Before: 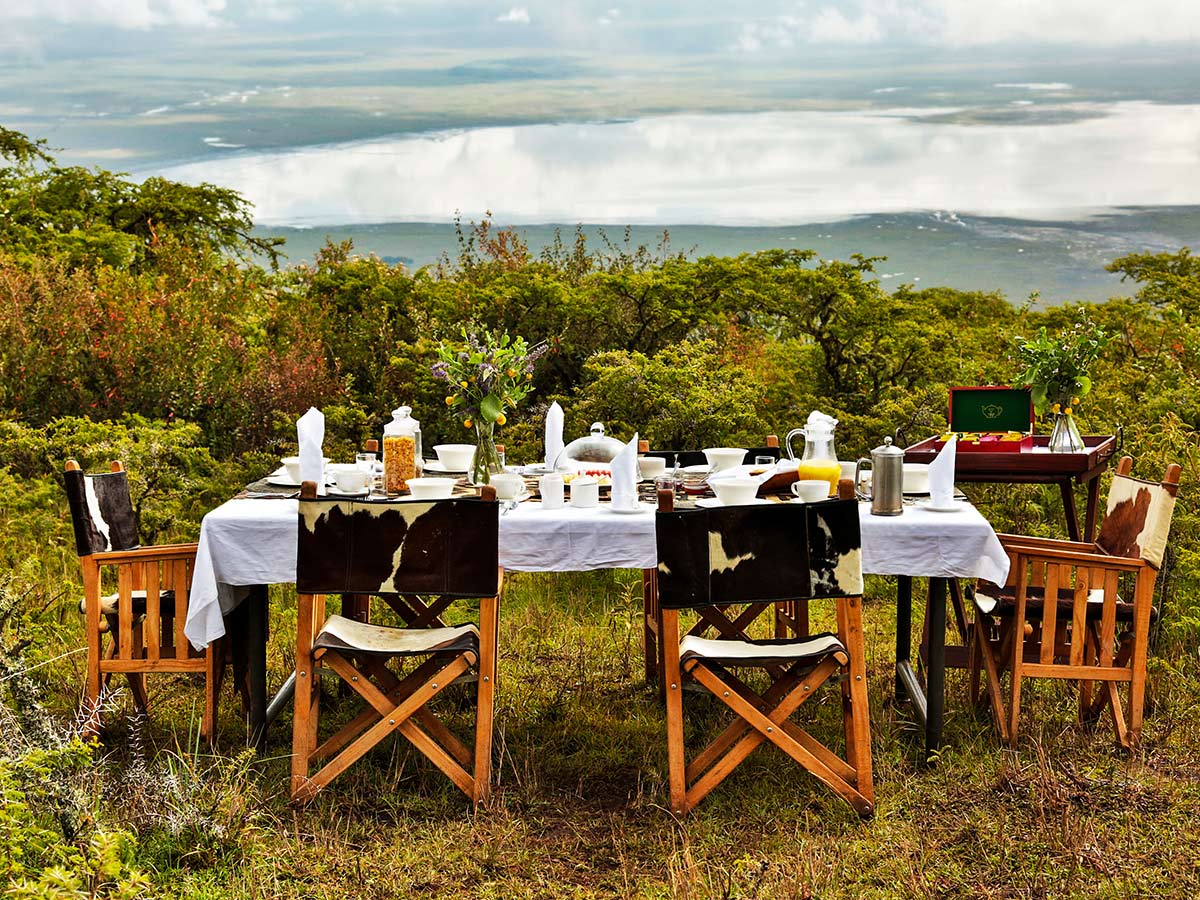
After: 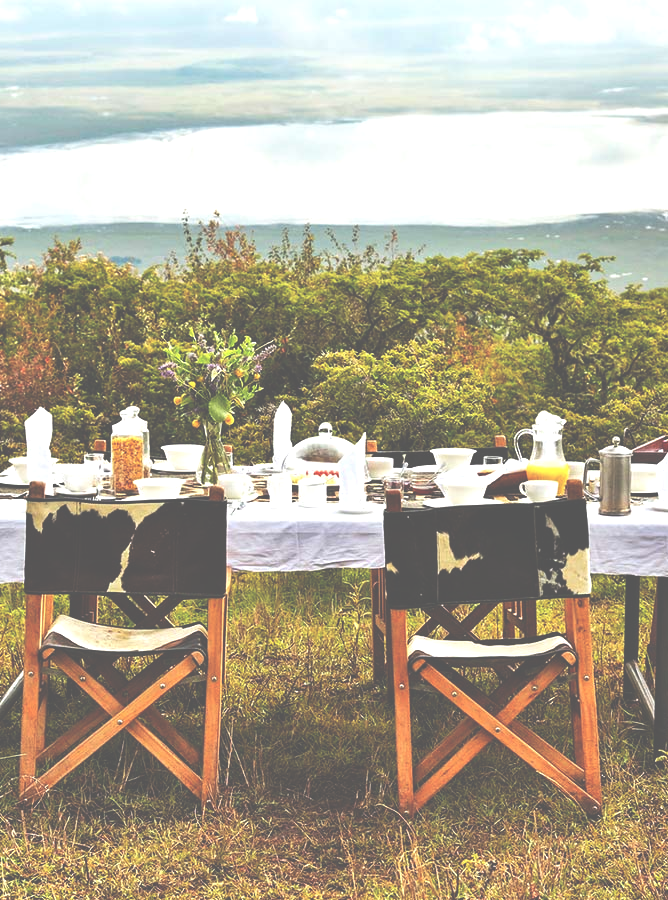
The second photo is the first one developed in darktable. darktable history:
exposure: black level correction -0.07, exposure 0.501 EV, compensate highlight preservation false
crop and rotate: left 22.674%, right 21.585%
